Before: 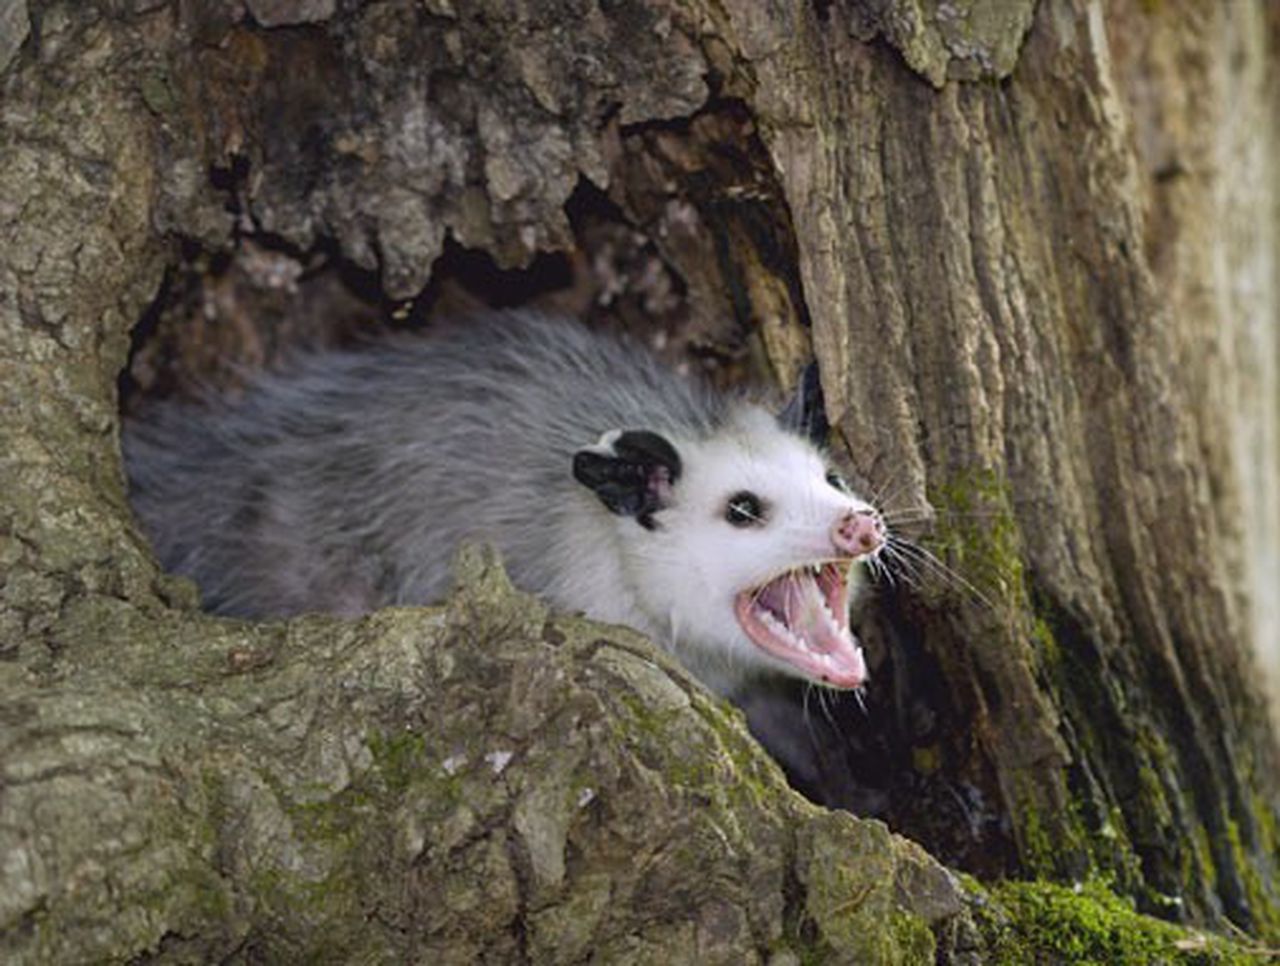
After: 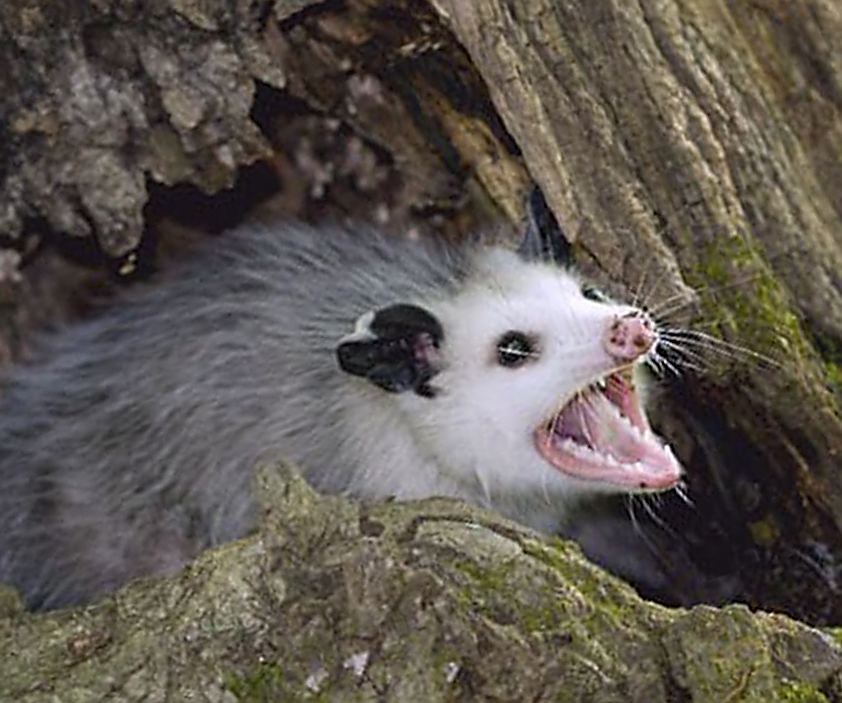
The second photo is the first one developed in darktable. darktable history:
sharpen: radius 1.352, amount 1.259, threshold 0.727
crop and rotate: angle 17.84°, left 6.904%, right 3.753%, bottom 1.078%
